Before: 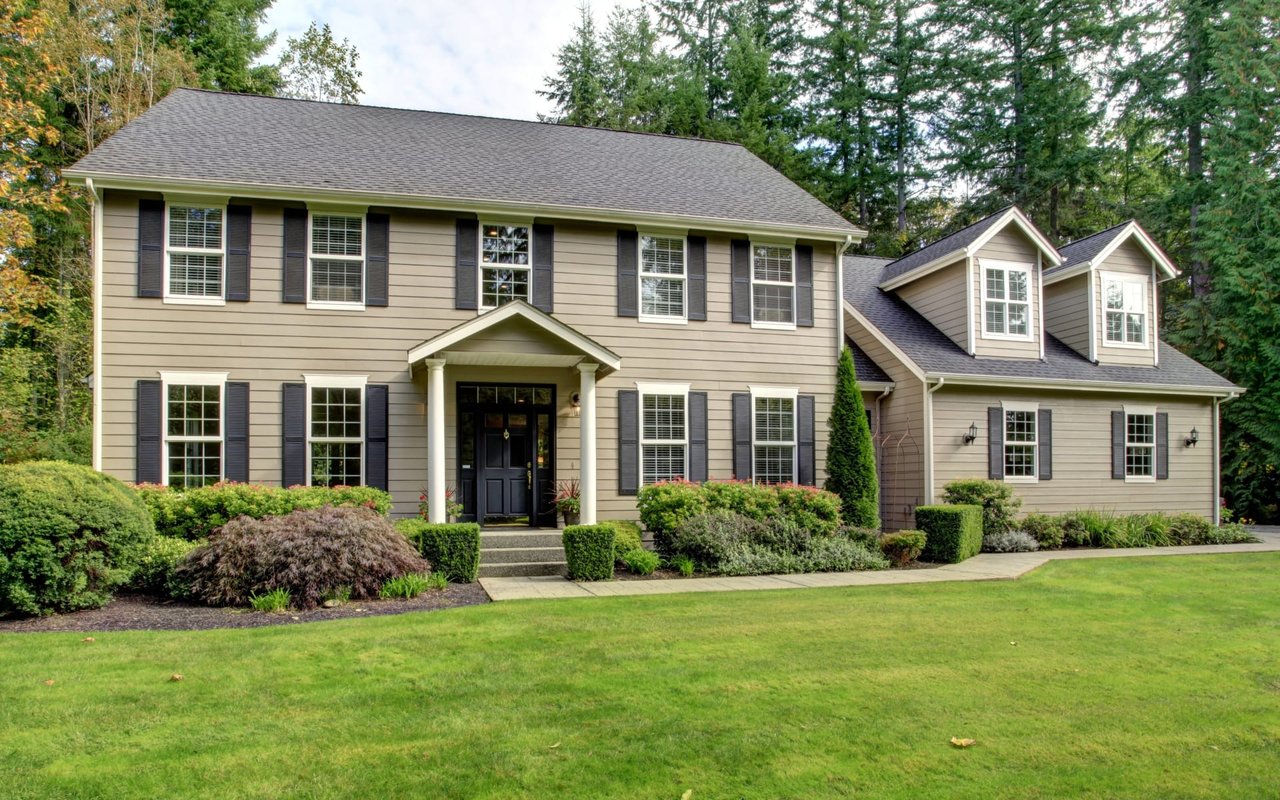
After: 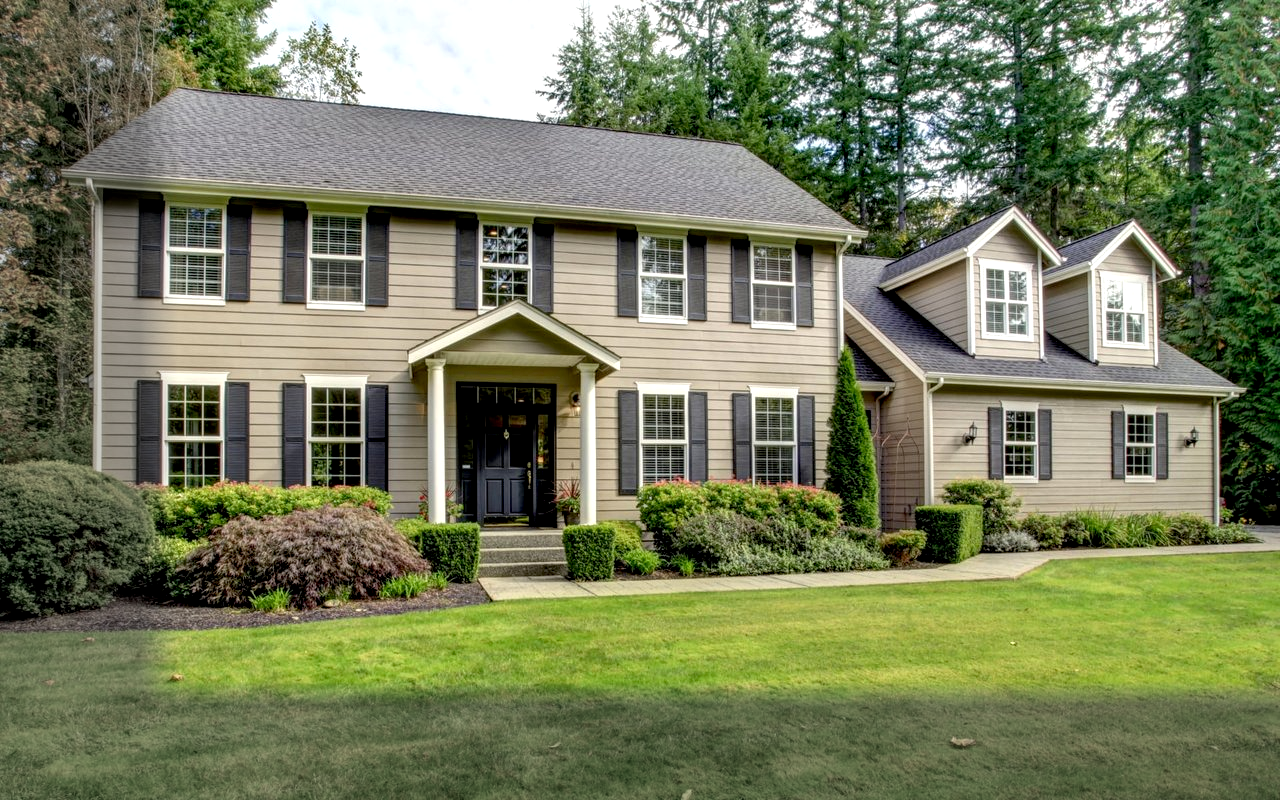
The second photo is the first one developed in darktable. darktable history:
vignetting: fall-off start 93.99%, fall-off radius 6.02%, center (0.218, -0.238), automatic ratio true, width/height ratio 1.331, shape 0.042
local contrast: on, module defaults
exposure: black level correction 0.007, exposure 0.158 EV, compensate highlight preservation false
